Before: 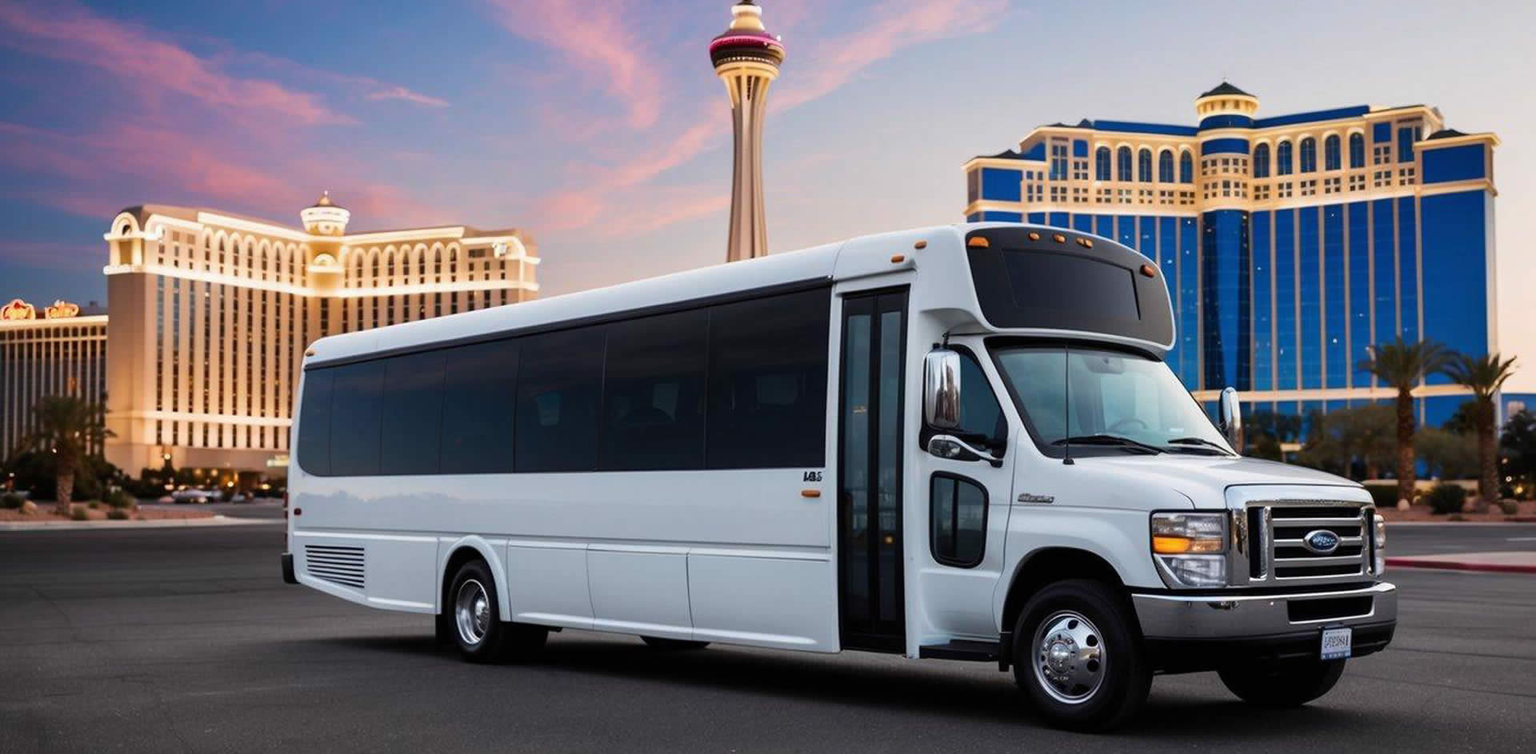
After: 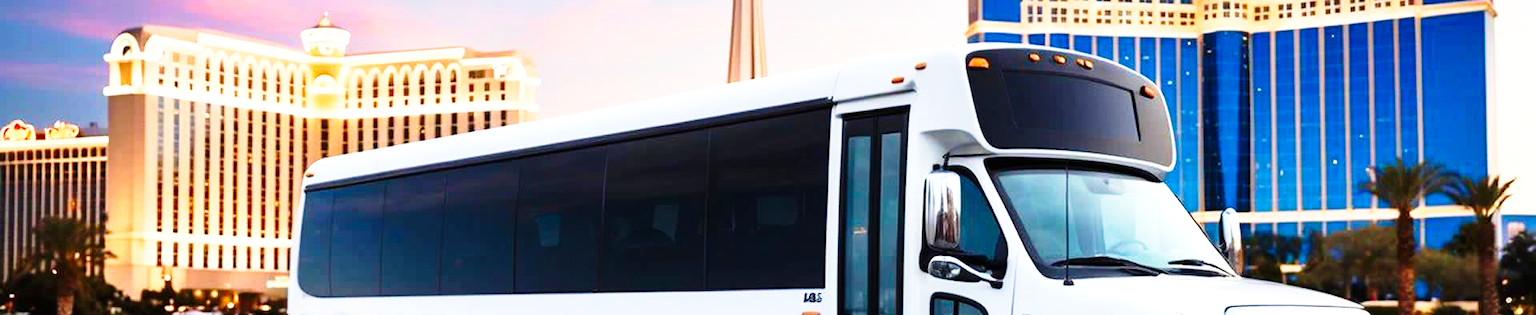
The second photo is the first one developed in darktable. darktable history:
rgb curve: curves: ch0 [(0, 0) (0.078, 0.051) (0.929, 0.956) (1, 1)], compensate middle gray true
crop and rotate: top 23.84%, bottom 34.294%
graduated density: on, module defaults
contrast brightness saturation: contrast 0.04, saturation 0.16
velvia: on, module defaults
exposure: exposure 0.77 EV, compensate highlight preservation false
base curve: curves: ch0 [(0, 0) (0.028, 0.03) (0.121, 0.232) (0.46, 0.748) (0.859, 0.968) (1, 1)], preserve colors none
